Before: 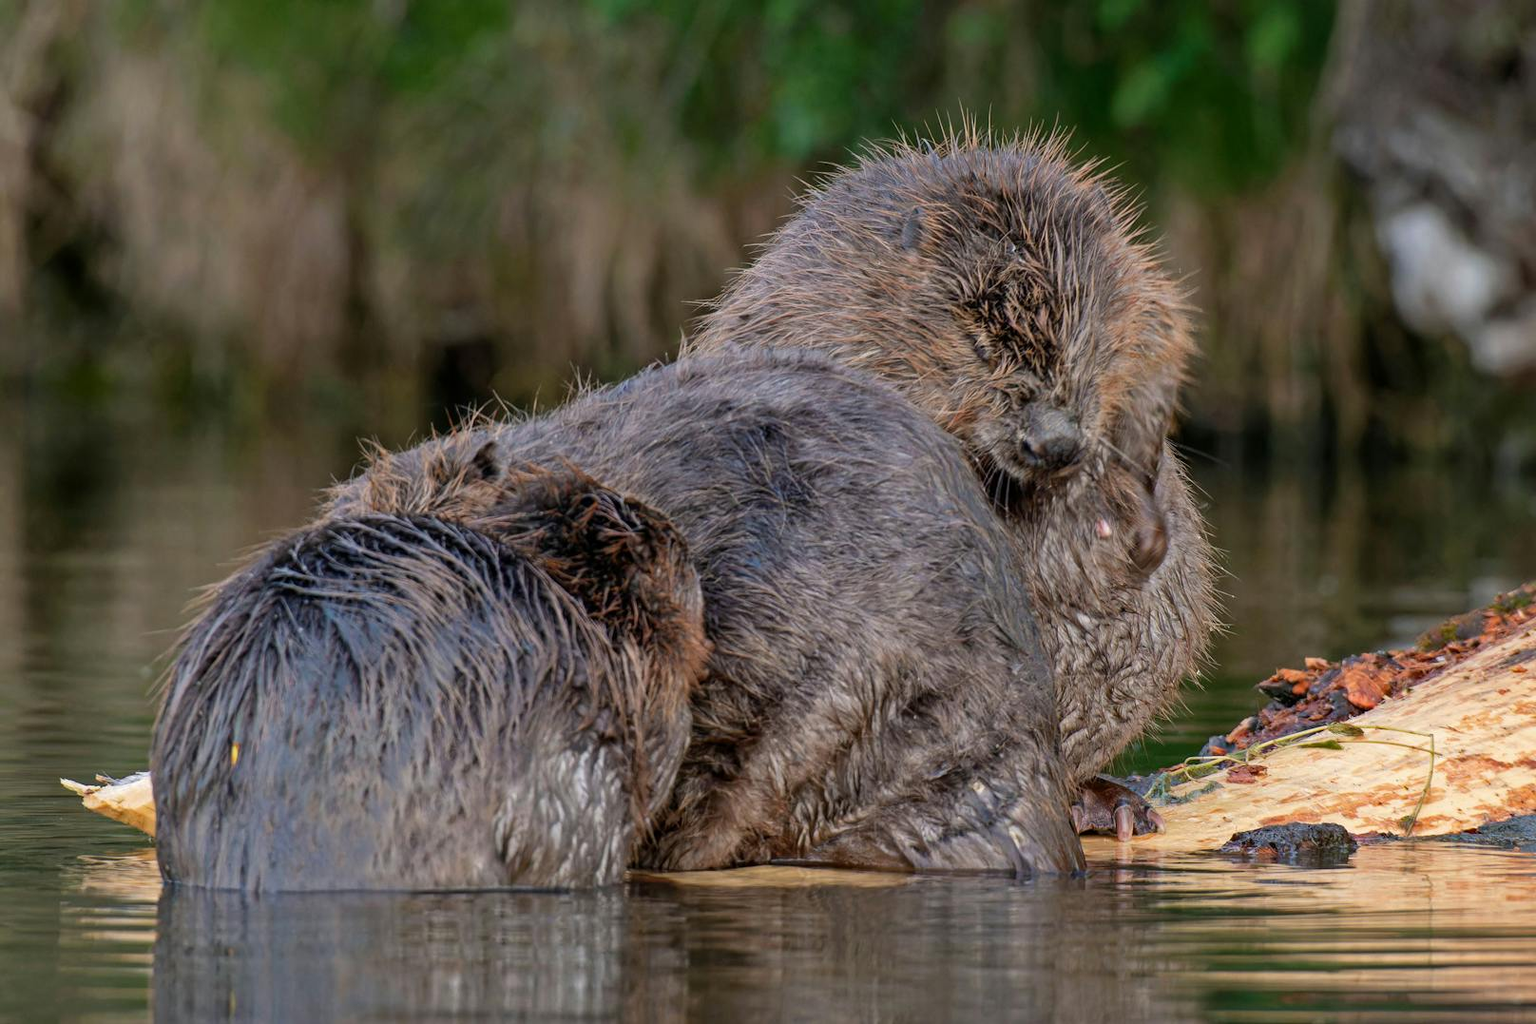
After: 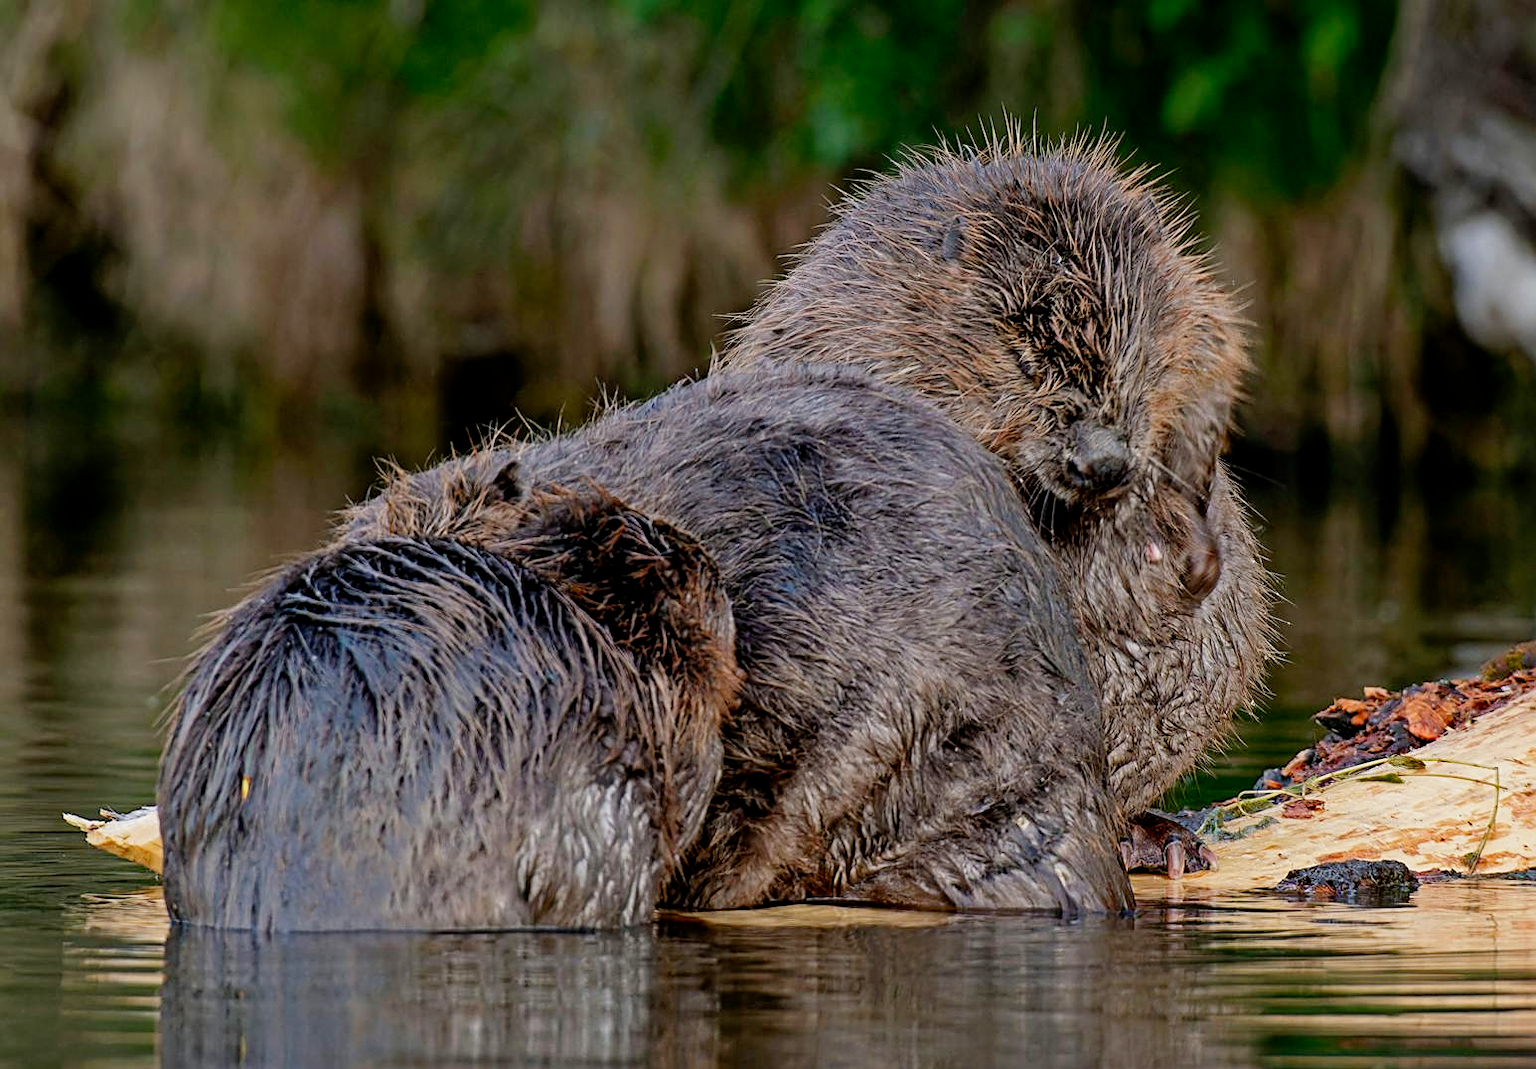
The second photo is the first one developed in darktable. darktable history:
crop: right 4.323%, bottom 0.037%
filmic rgb: black relative exposure -11.88 EV, white relative exposure 5.45 EV, threshold 2.99 EV, hardness 4.49, latitude 49.58%, contrast 1.145, add noise in highlights 0.002, preserve chrominance no, color science v3 (2019), use custom middle-gray values true, contrast in highlights soft, enable highlight reconstruction true
sharpen: on, module defaults
